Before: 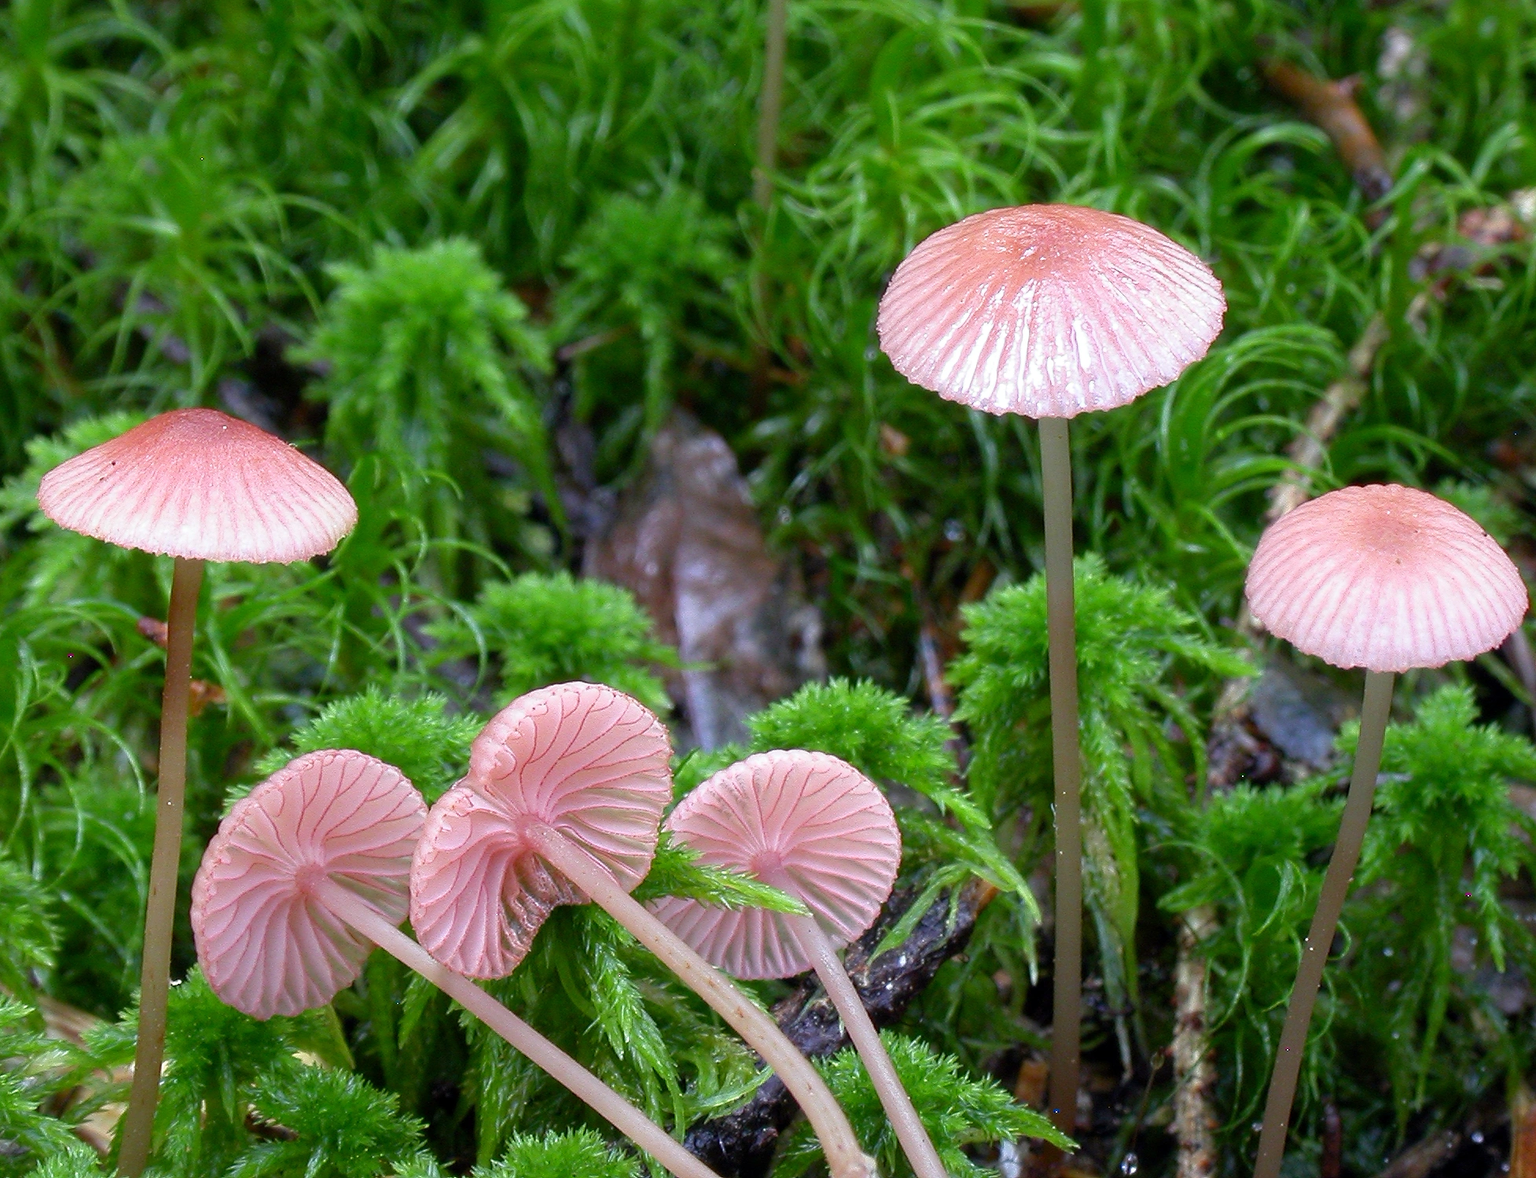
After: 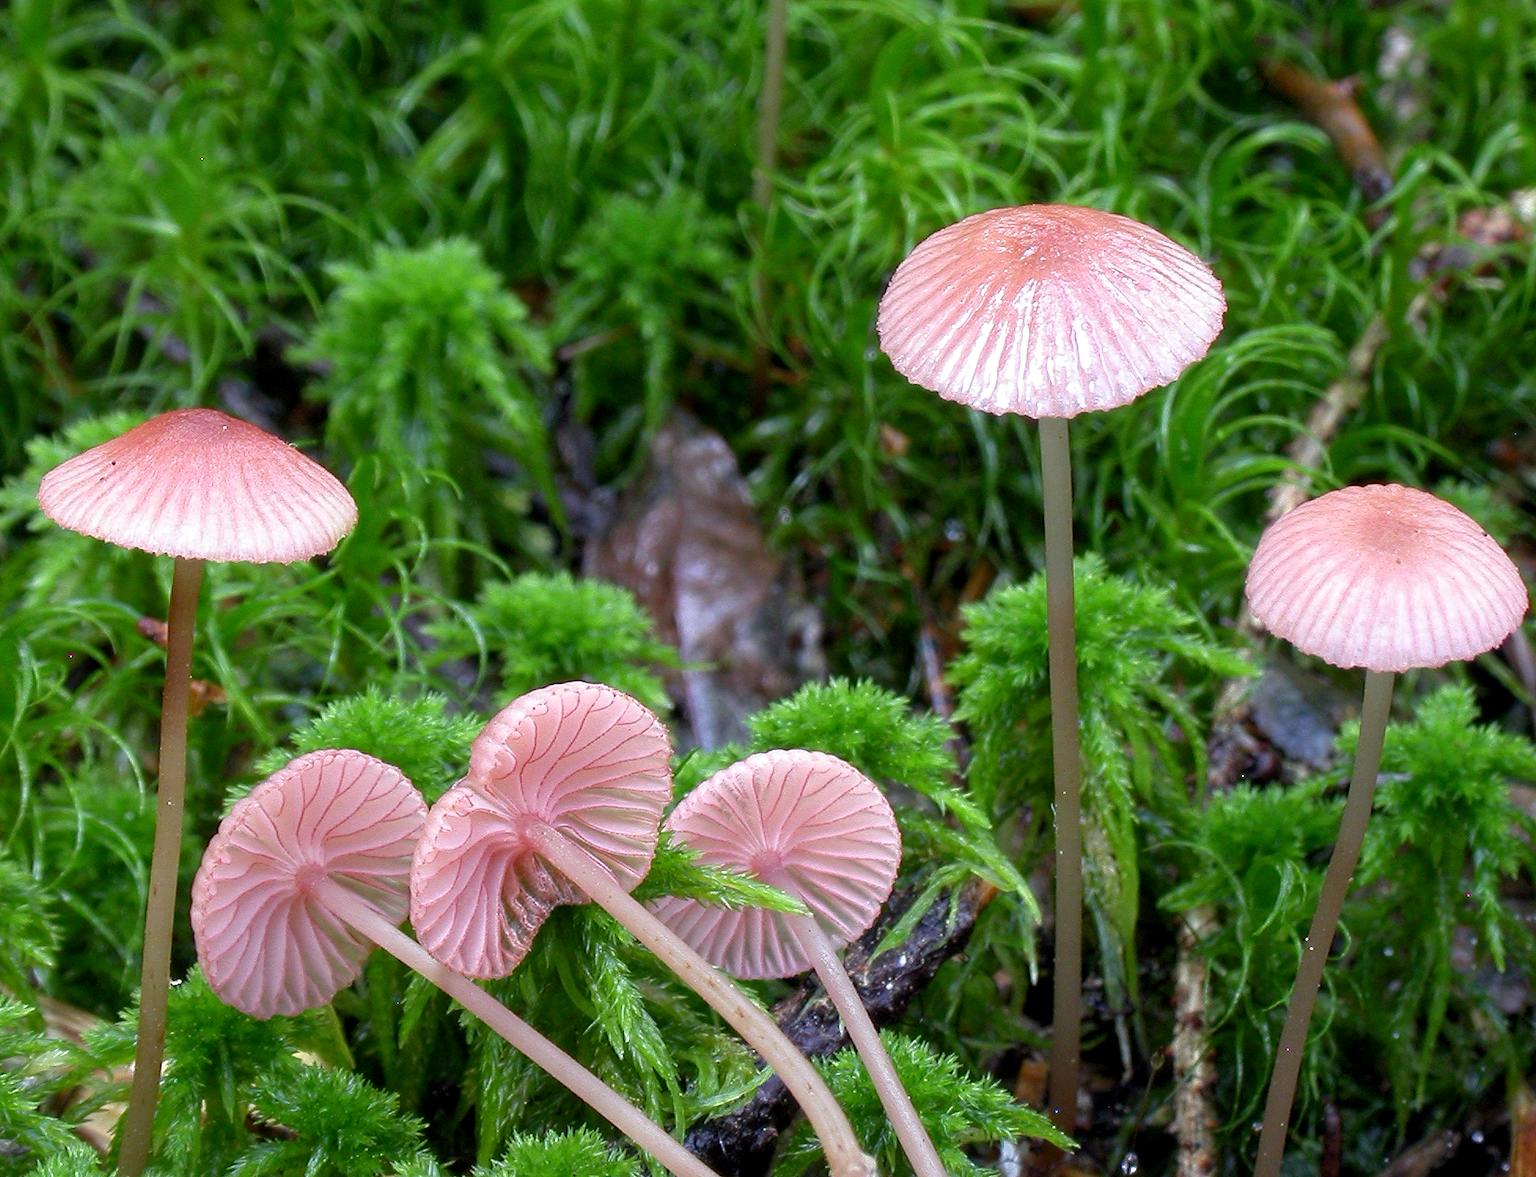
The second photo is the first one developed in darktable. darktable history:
local contrast: highlights 103%, shadows 100%, detail 119%, midtone range 0.2
